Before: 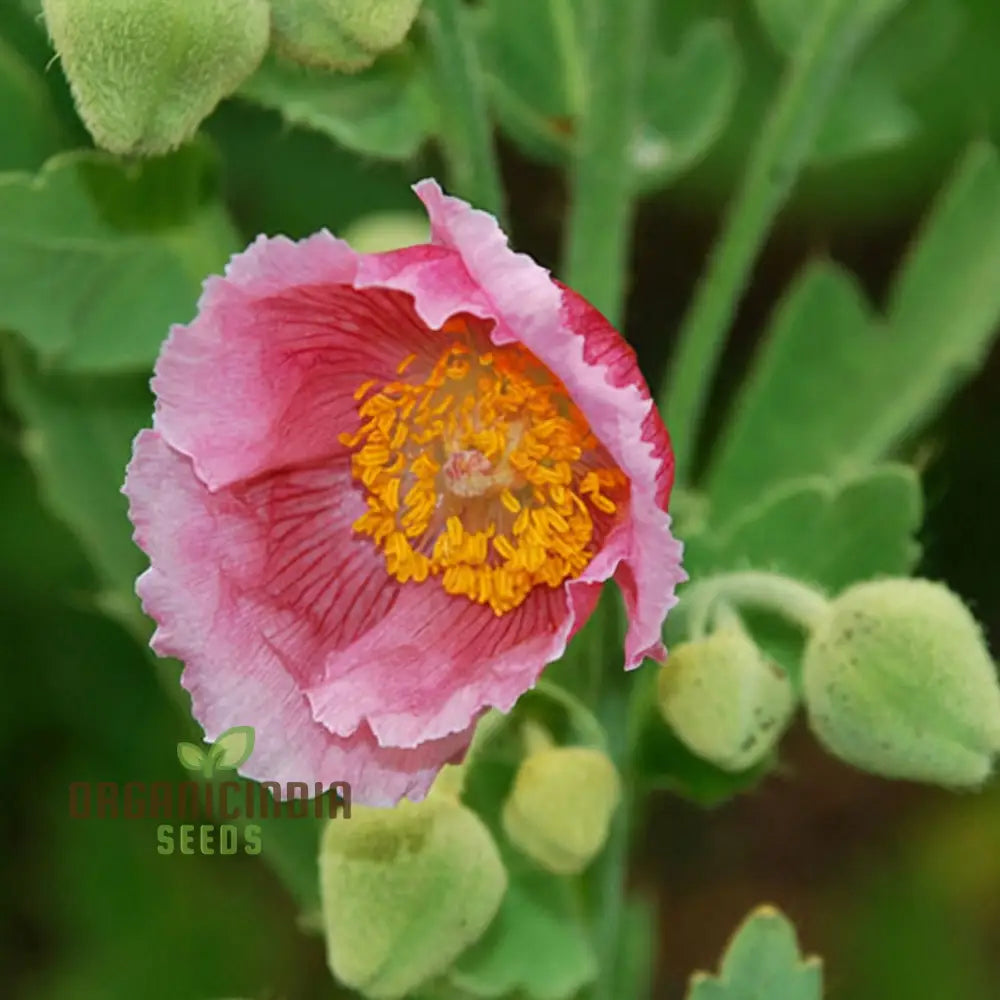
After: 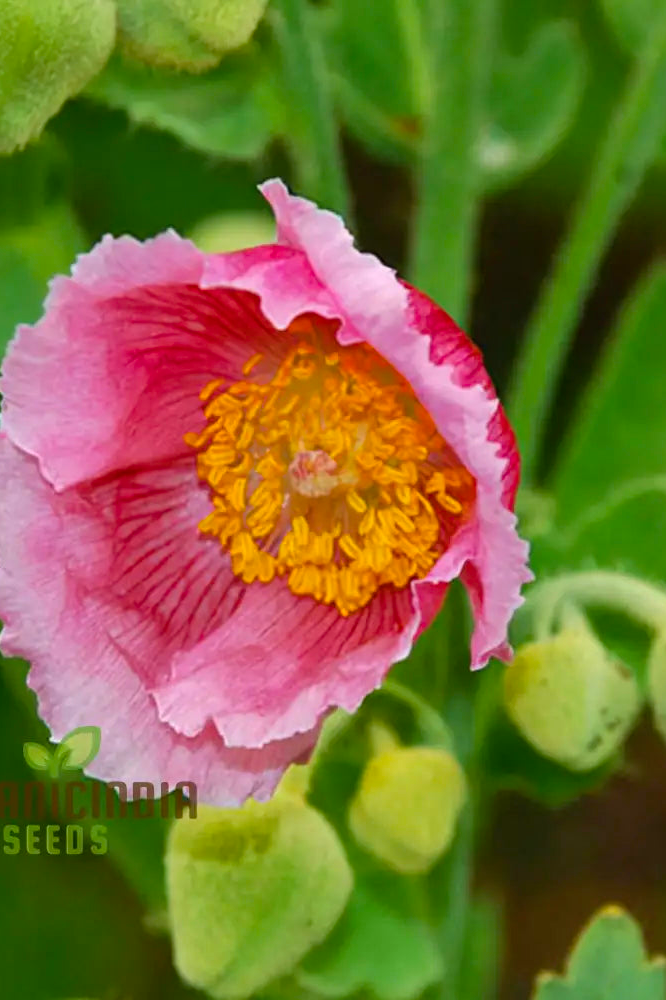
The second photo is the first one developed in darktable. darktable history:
crop: left 15.419%, right 17.914%
color balance rgb: perceptual saturation grading › global saturation 20%, global vibrance 20%
exposure: exposure 0.078 EV, compensate highlight preservation false
